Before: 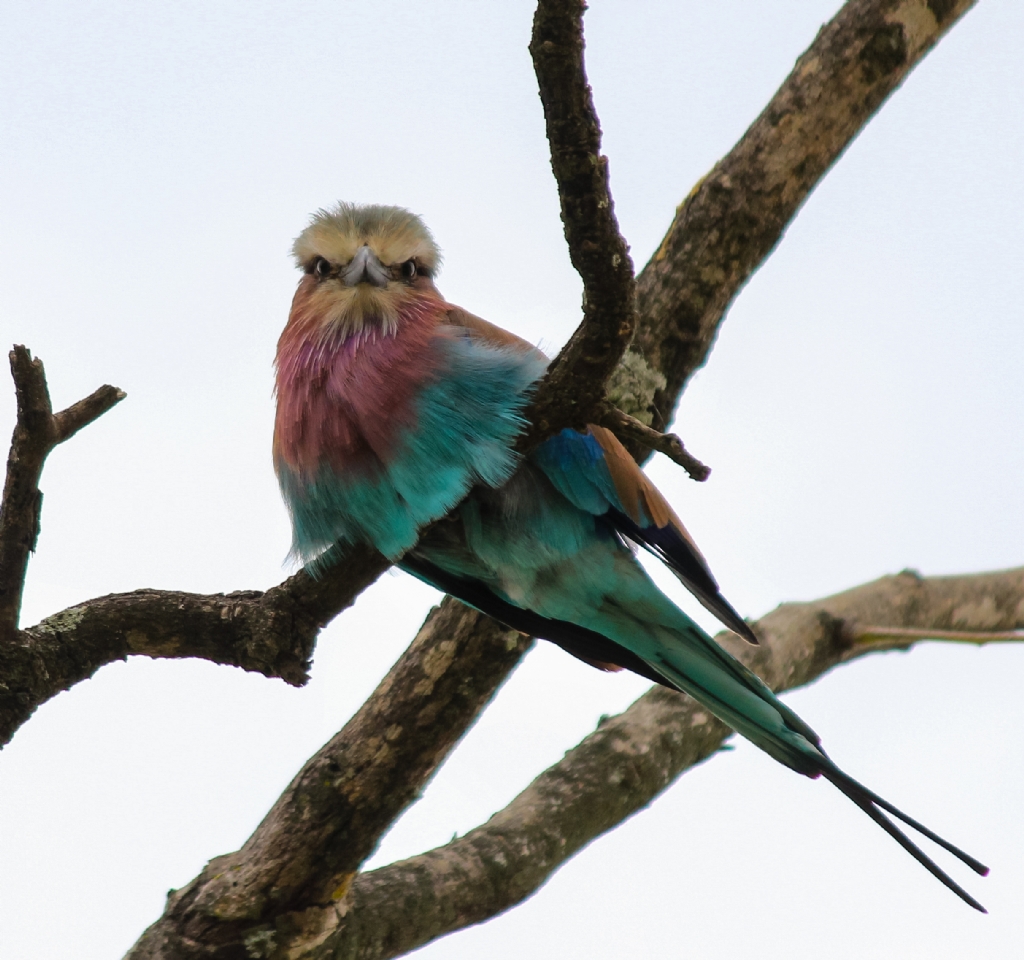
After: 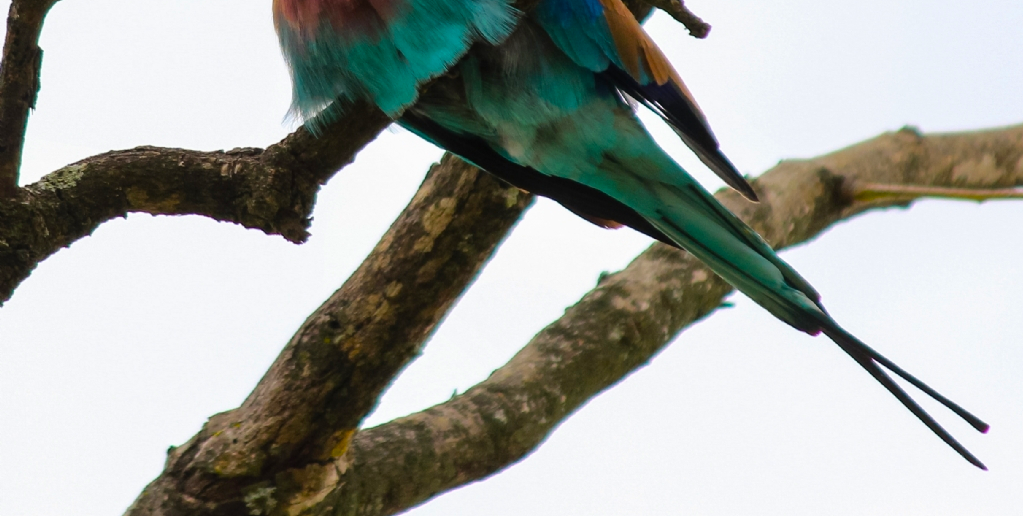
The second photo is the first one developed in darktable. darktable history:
crop and rotate: top 46.245%, right 0.046%
color balance rgb: power › hue 329.73°, perceptual saturation grading › global saturation 19.813%, global vibrance 23.882%
